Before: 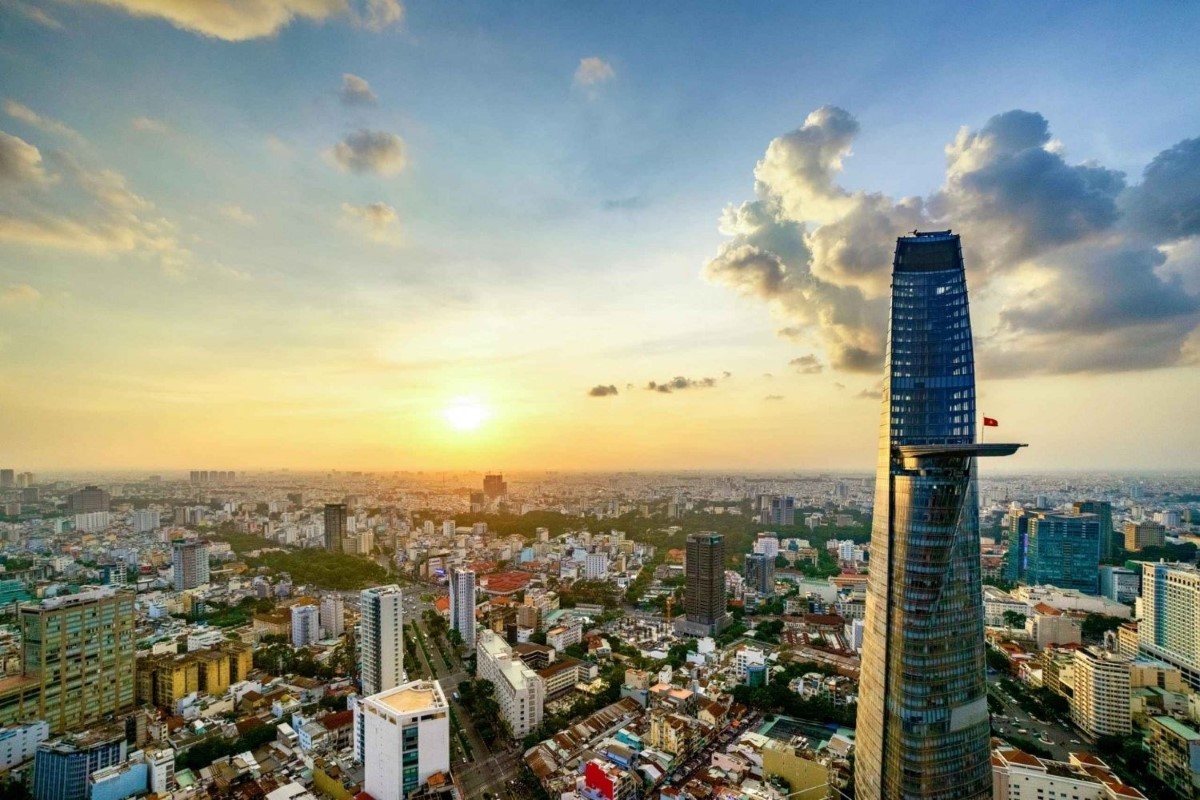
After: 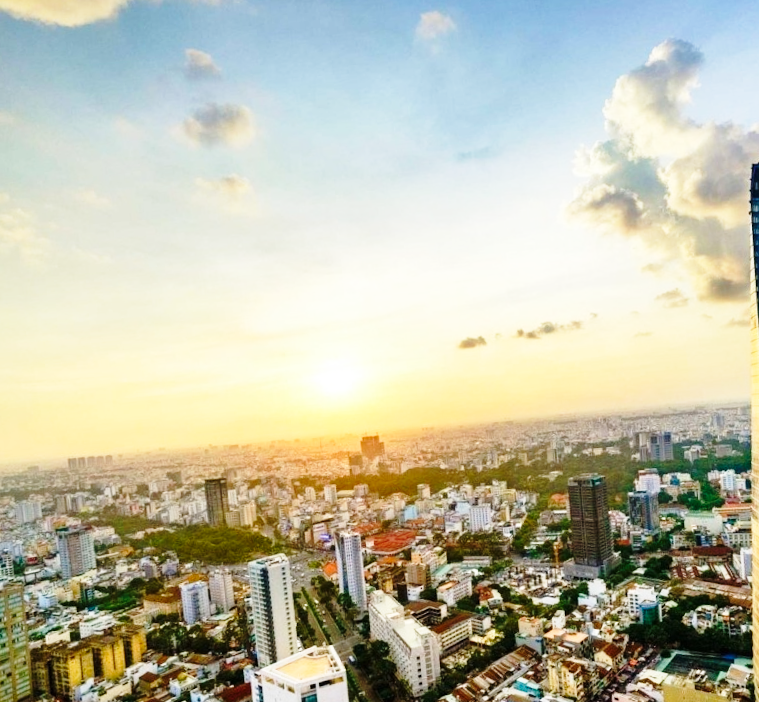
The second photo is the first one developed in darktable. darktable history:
rotate and perspective: rotation -5°, crop left 0.05, crop right 0.952, crop top 0.11, crop bottom 0.89
crop and rotate: left 8.786%, right 24.548%
base curve: curves: ch0 [(0, 0) (0.028, 0.03) (0.121, 0.232) (0.46, 0.748) (0.859, 0.968) (1, 1)], preserve colors none
